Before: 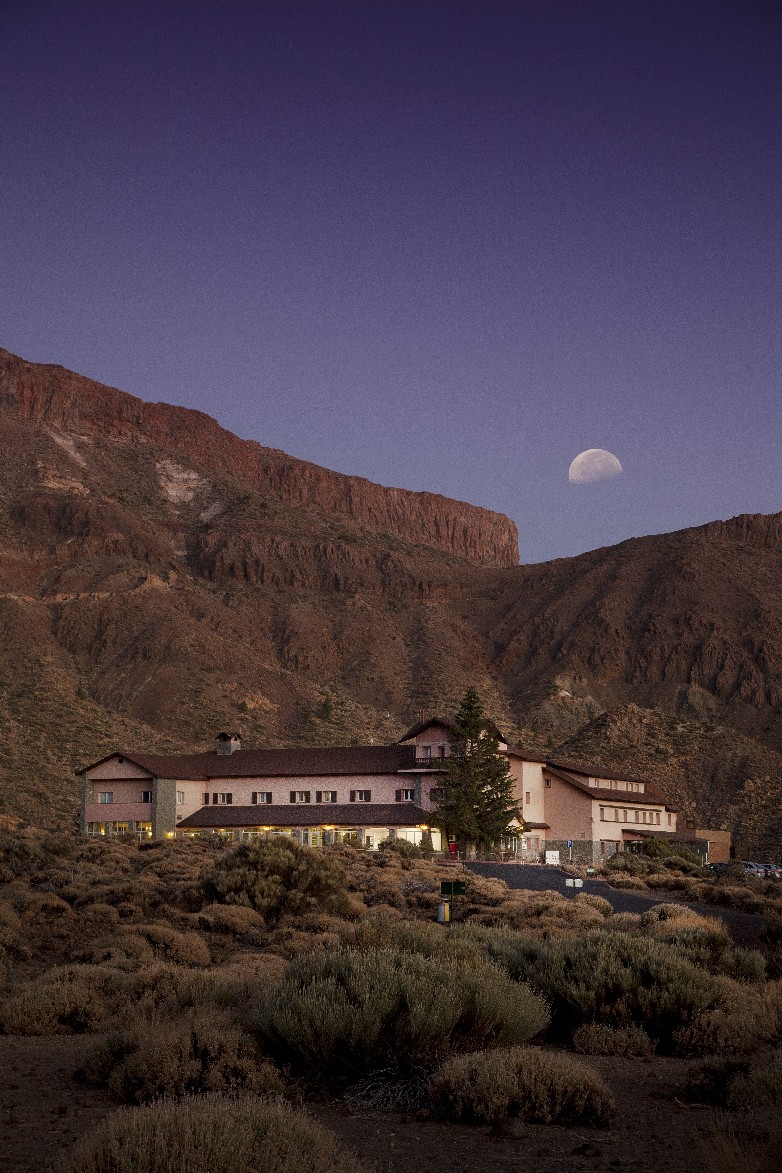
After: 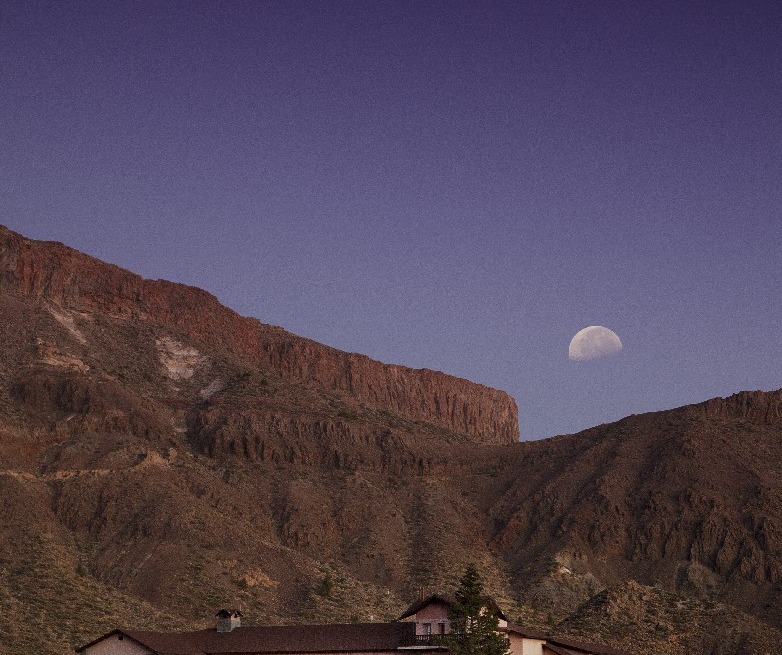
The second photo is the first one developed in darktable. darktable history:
crop and rotate: top 10.537%, bottom 33.549%
